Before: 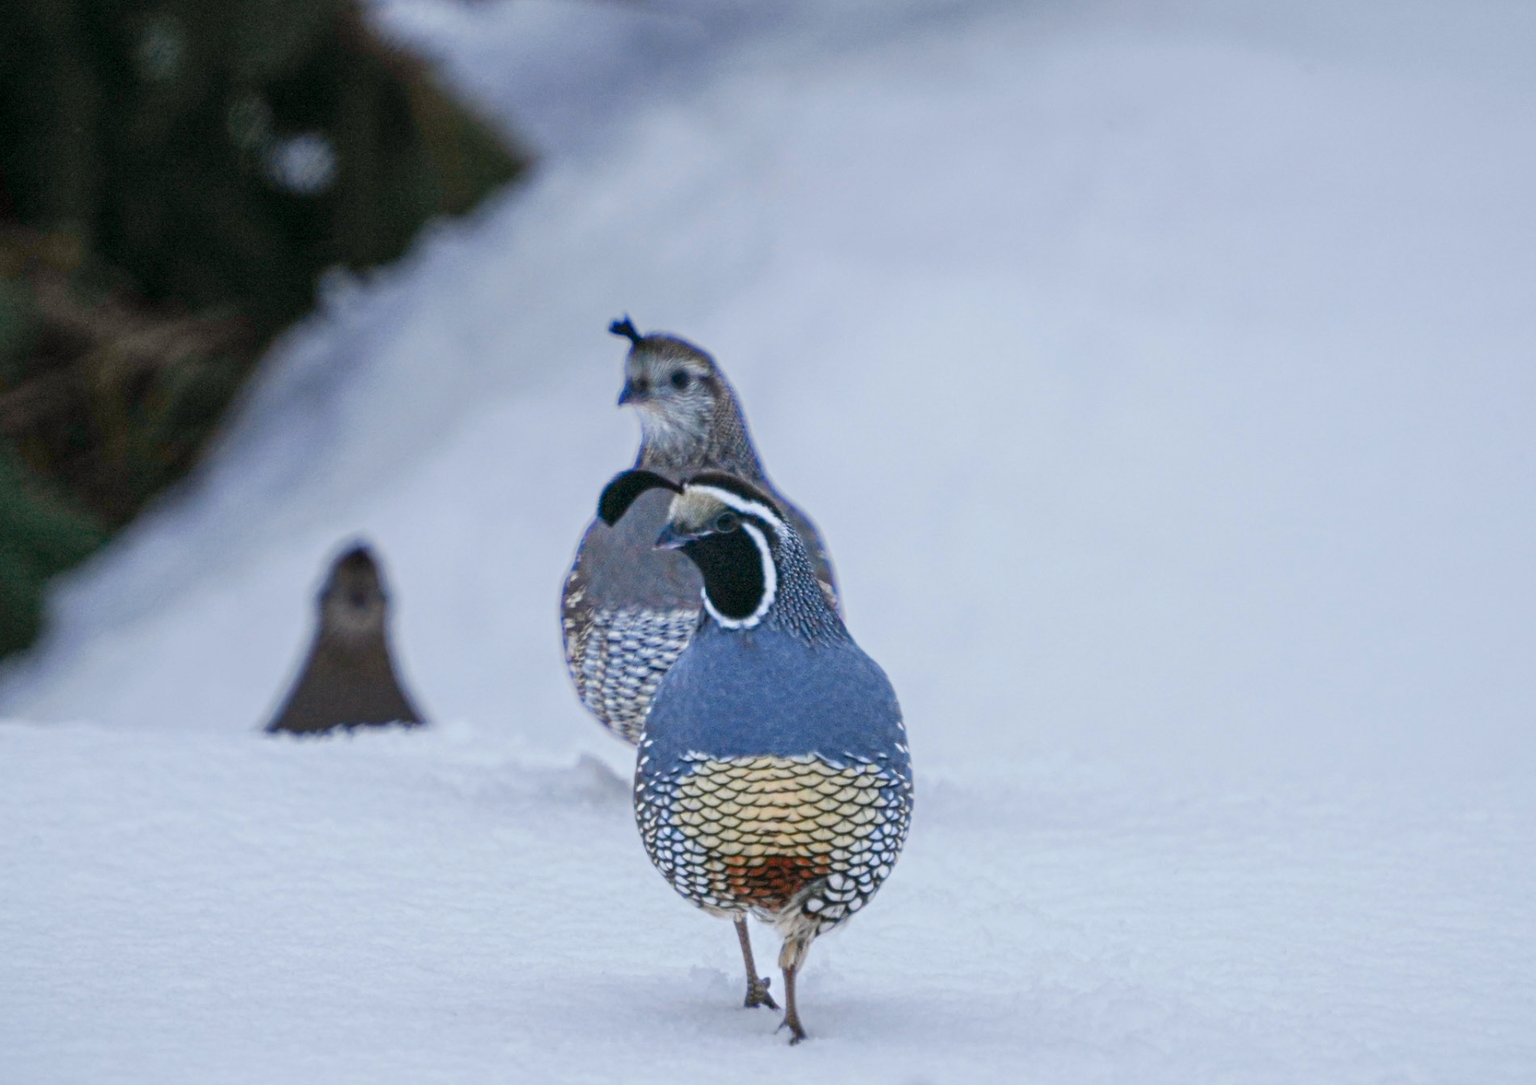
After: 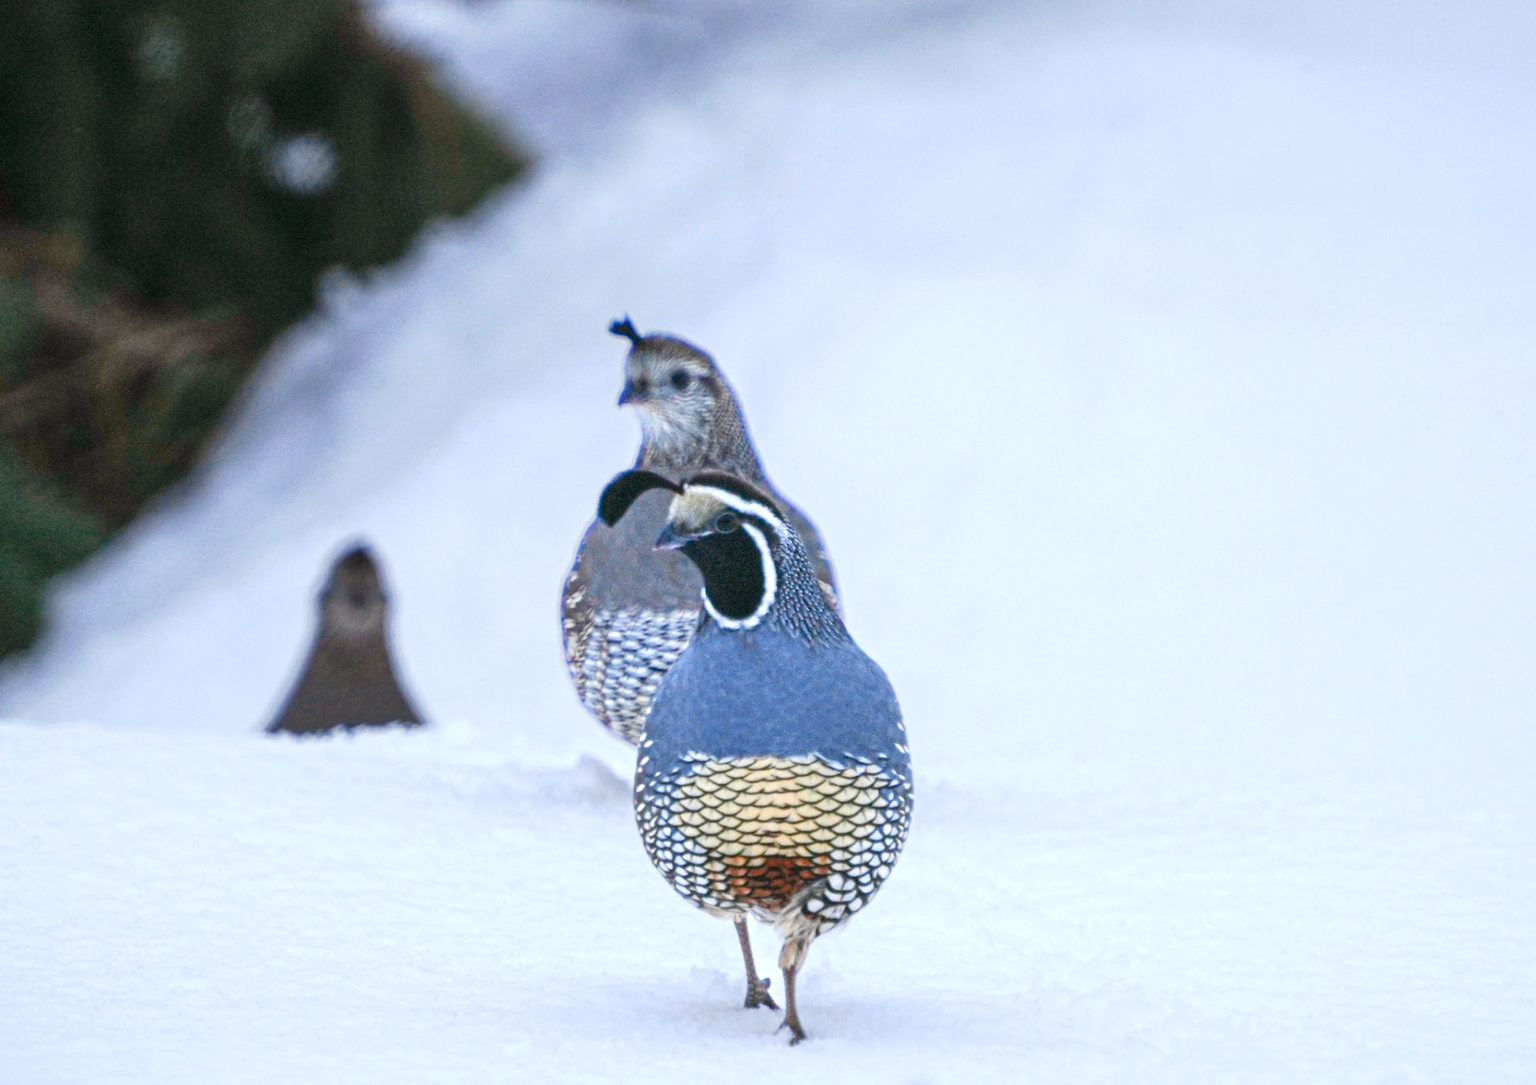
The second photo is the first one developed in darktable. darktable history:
base curve: curves: ch0 [(0, 0) (0.472, 0.508) (1, 1)]
exposure: black level correction -0.002, exposure 0.54 EV, compensate highlight preservation false
